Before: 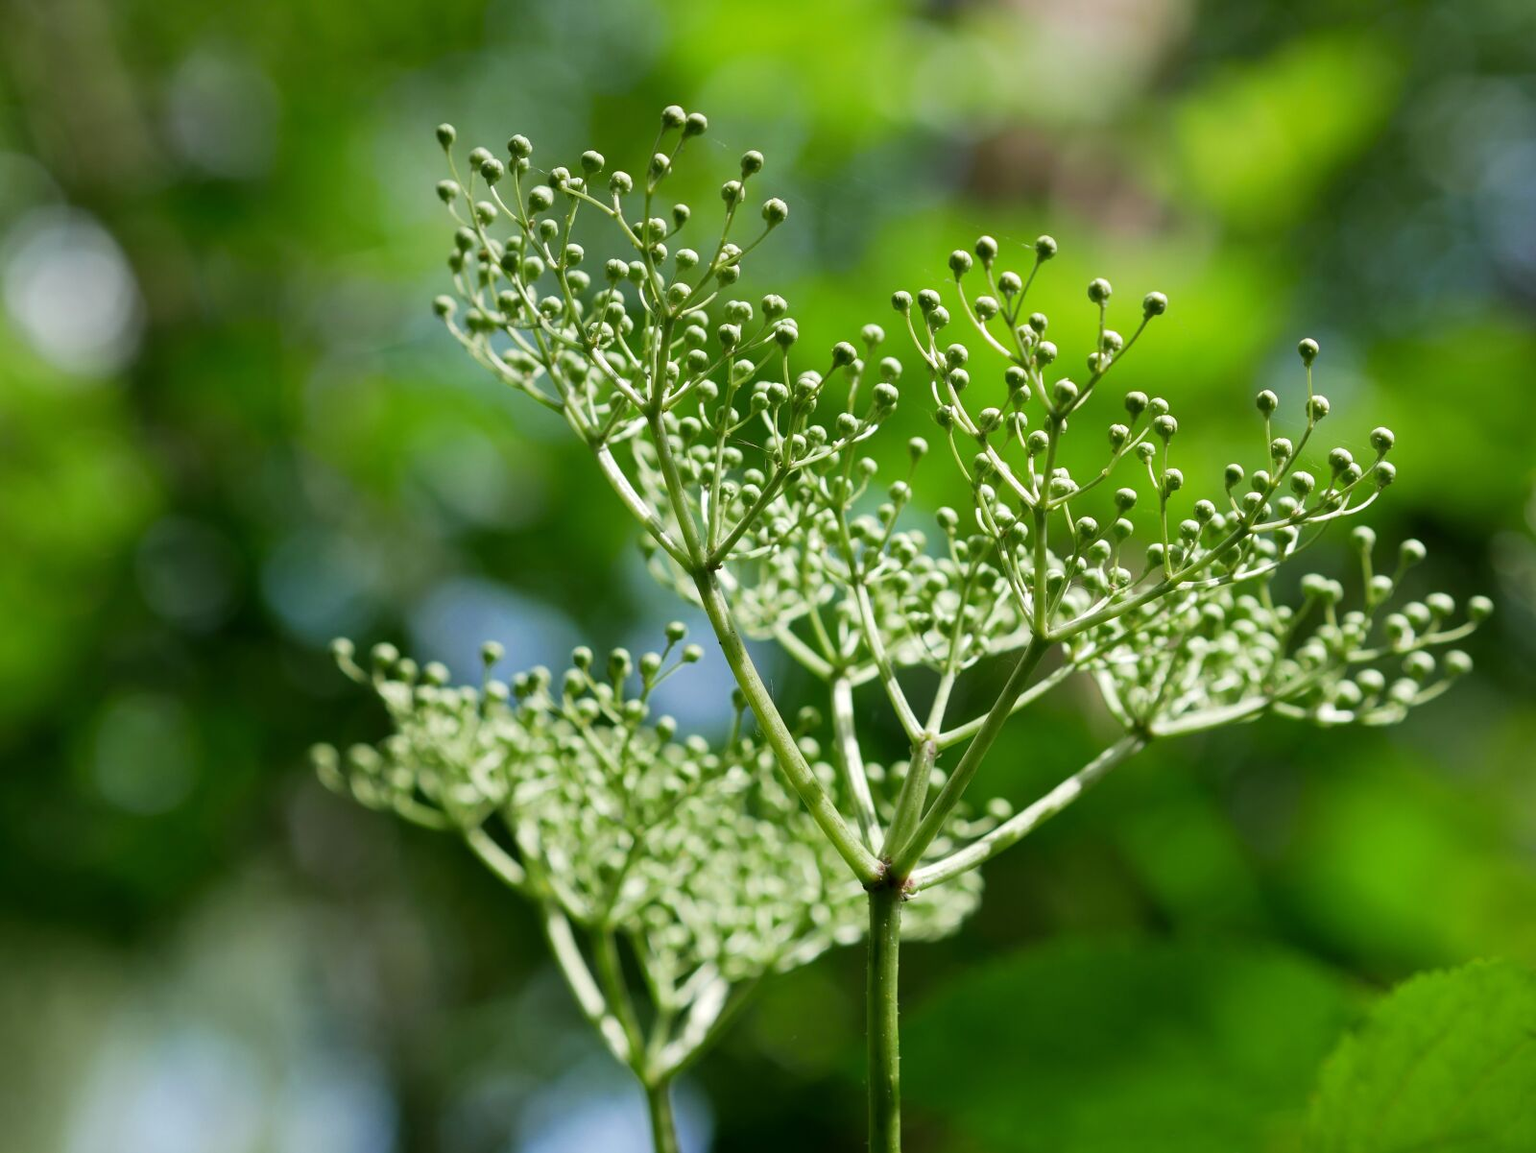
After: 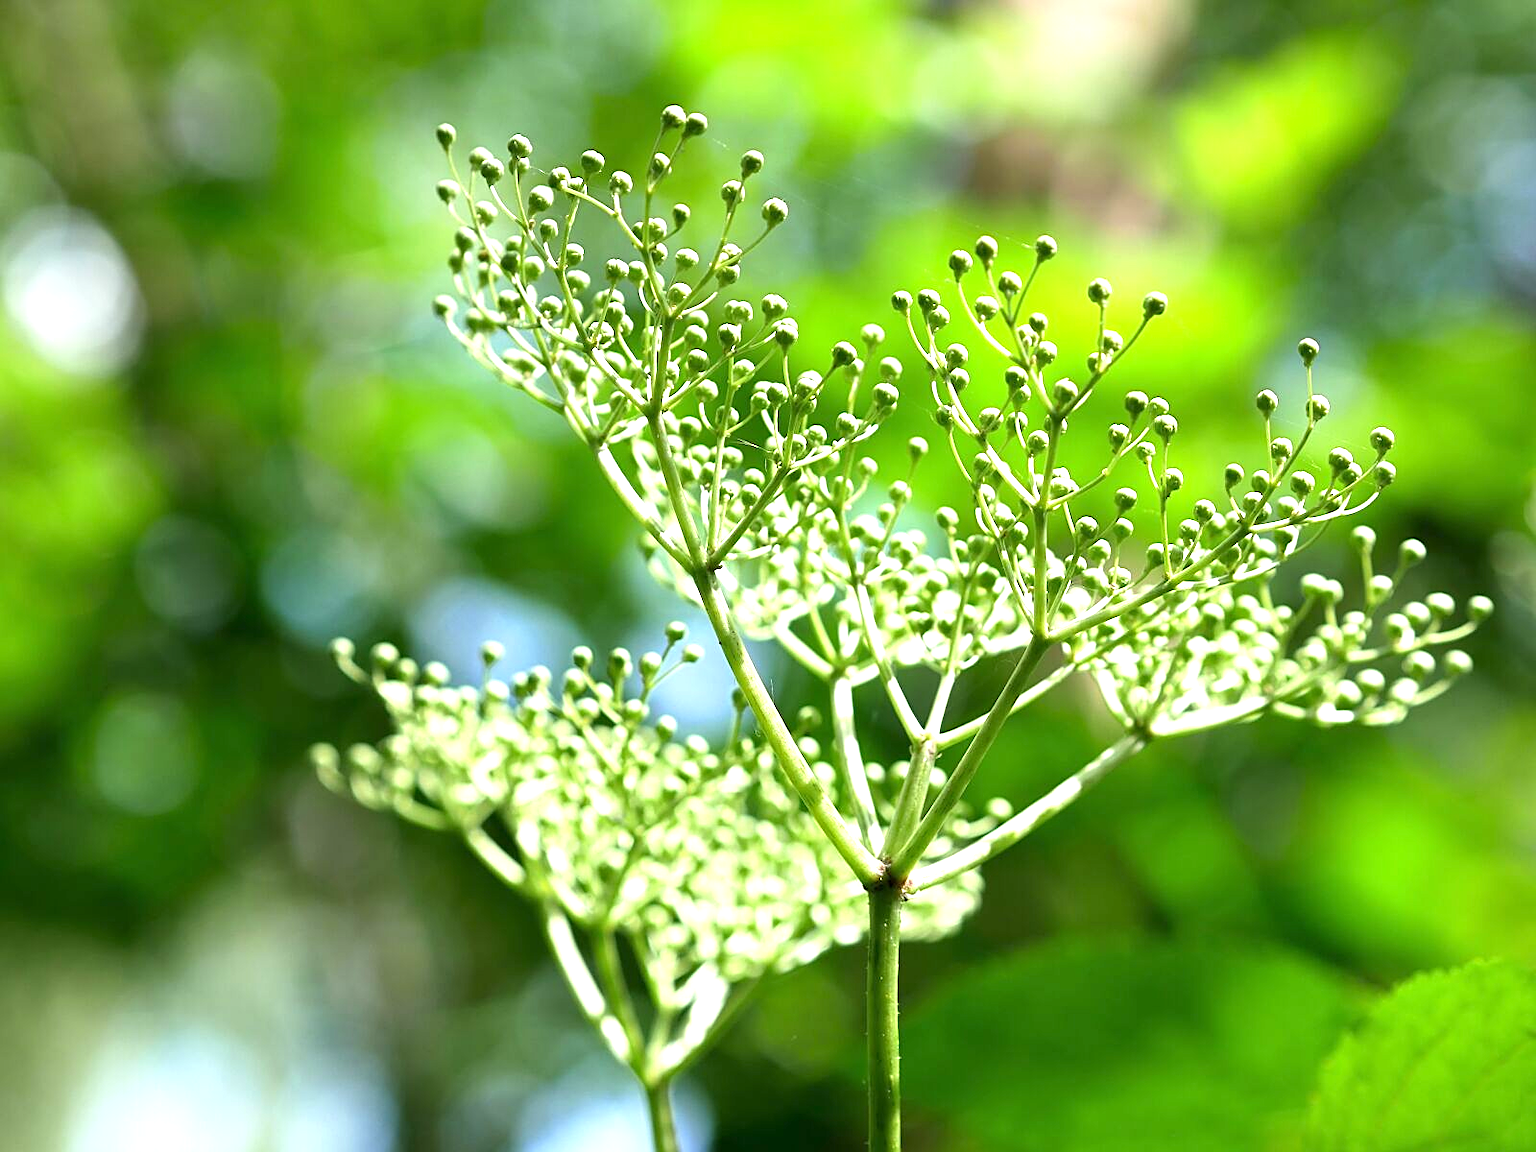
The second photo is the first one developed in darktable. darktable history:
exposure: exposure 1.202 EV, compensate highlight preservation false
sharpen: on, module defaults
